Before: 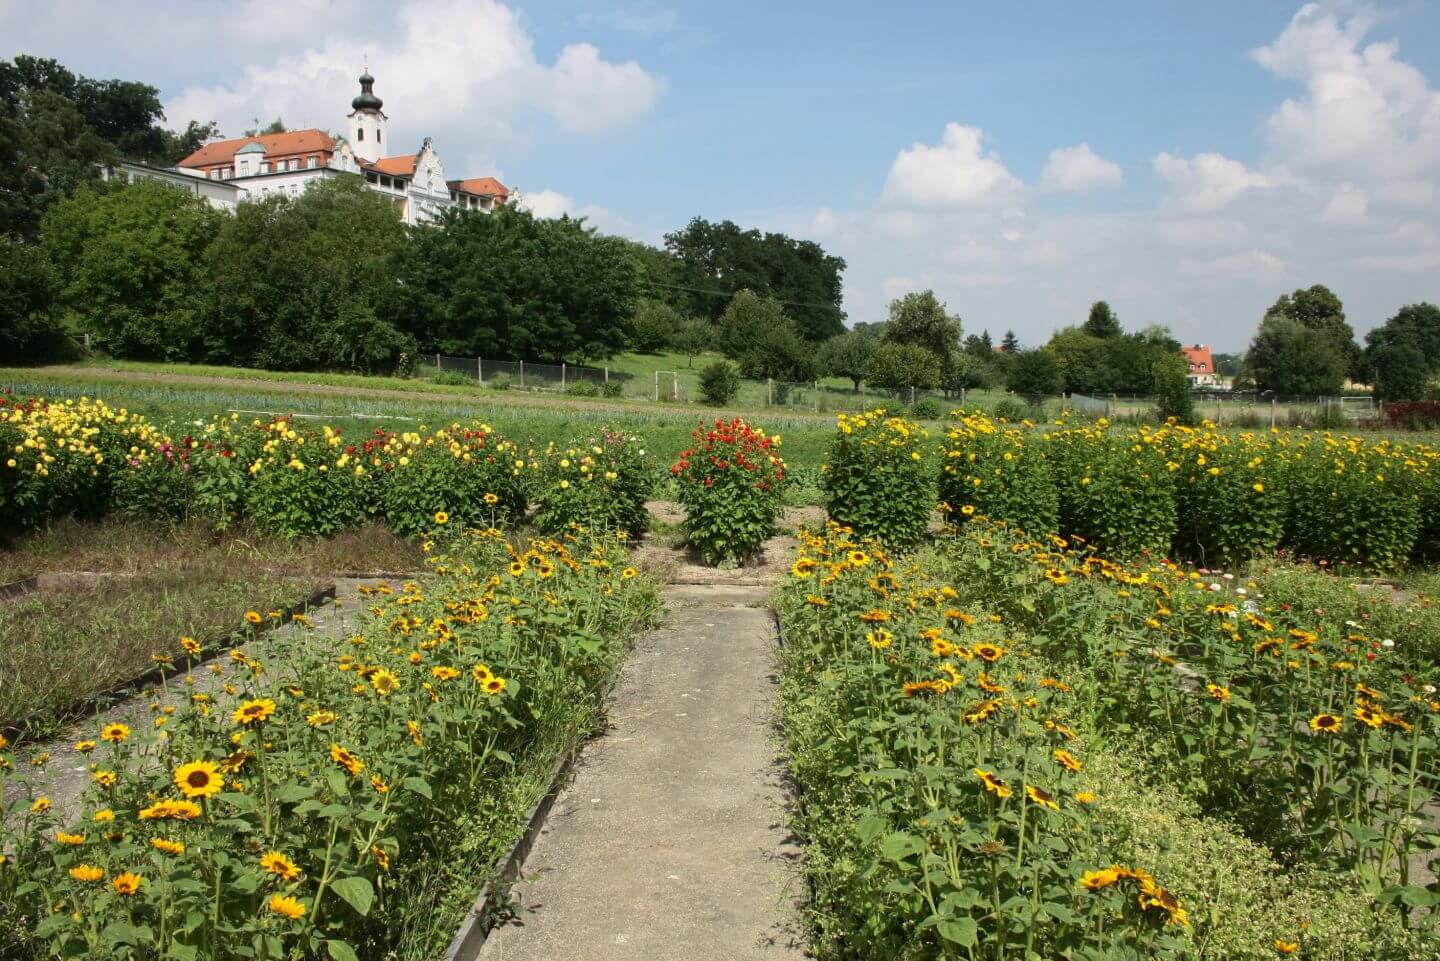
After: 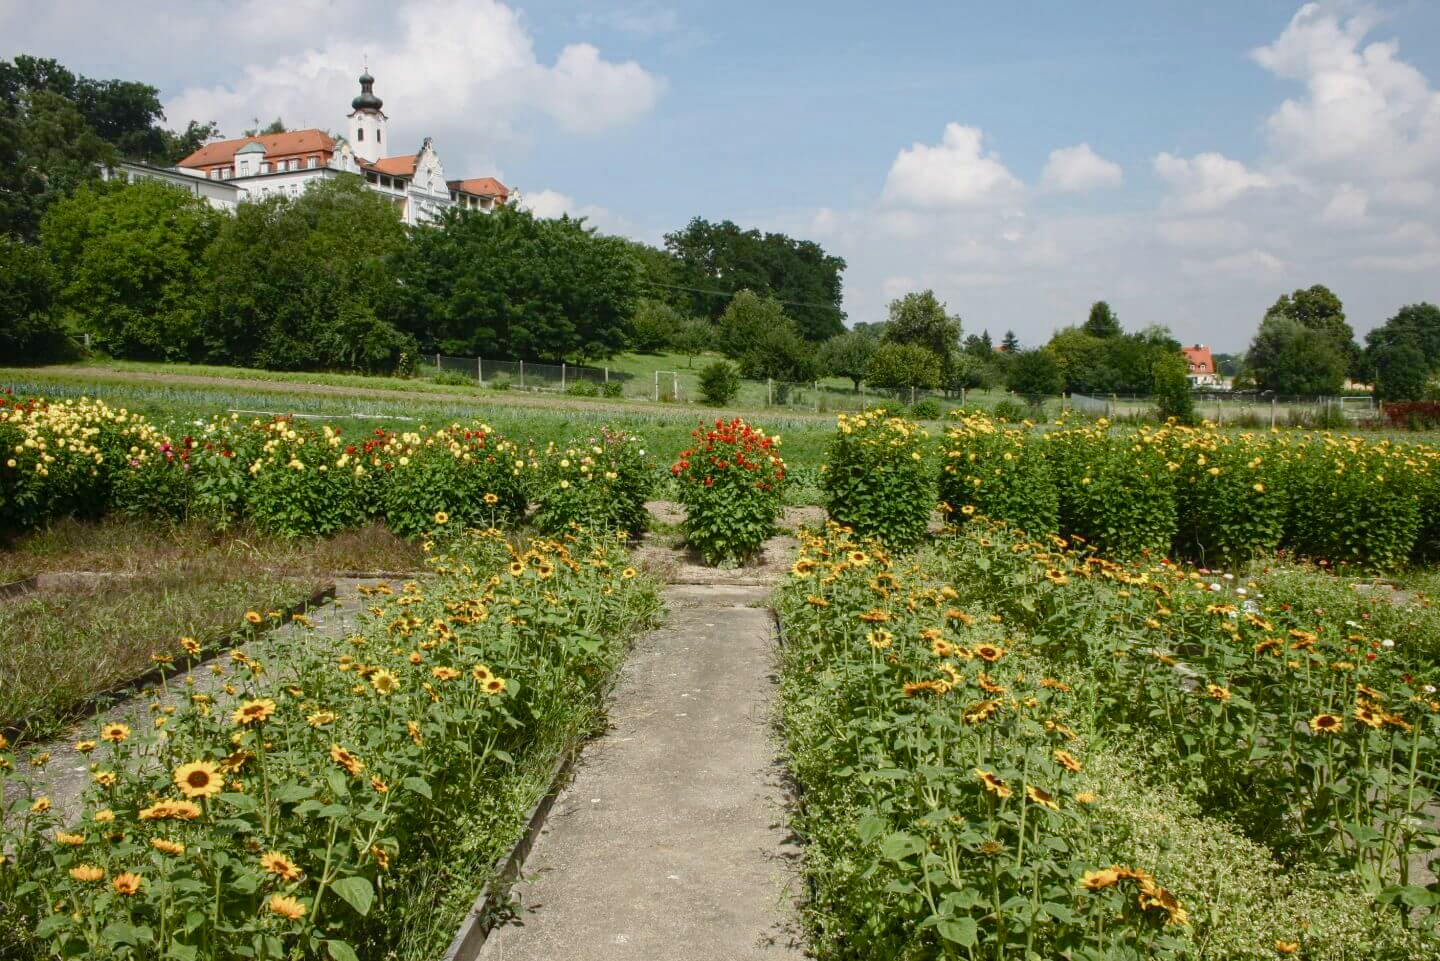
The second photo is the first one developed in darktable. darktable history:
color balance rgb: perceptual saturation grading › global saturation 20%, perceptual saturation grading › highlights -50.524%, perceptual saturation grading › shadows 30.595%
local contrast: detail 109%
